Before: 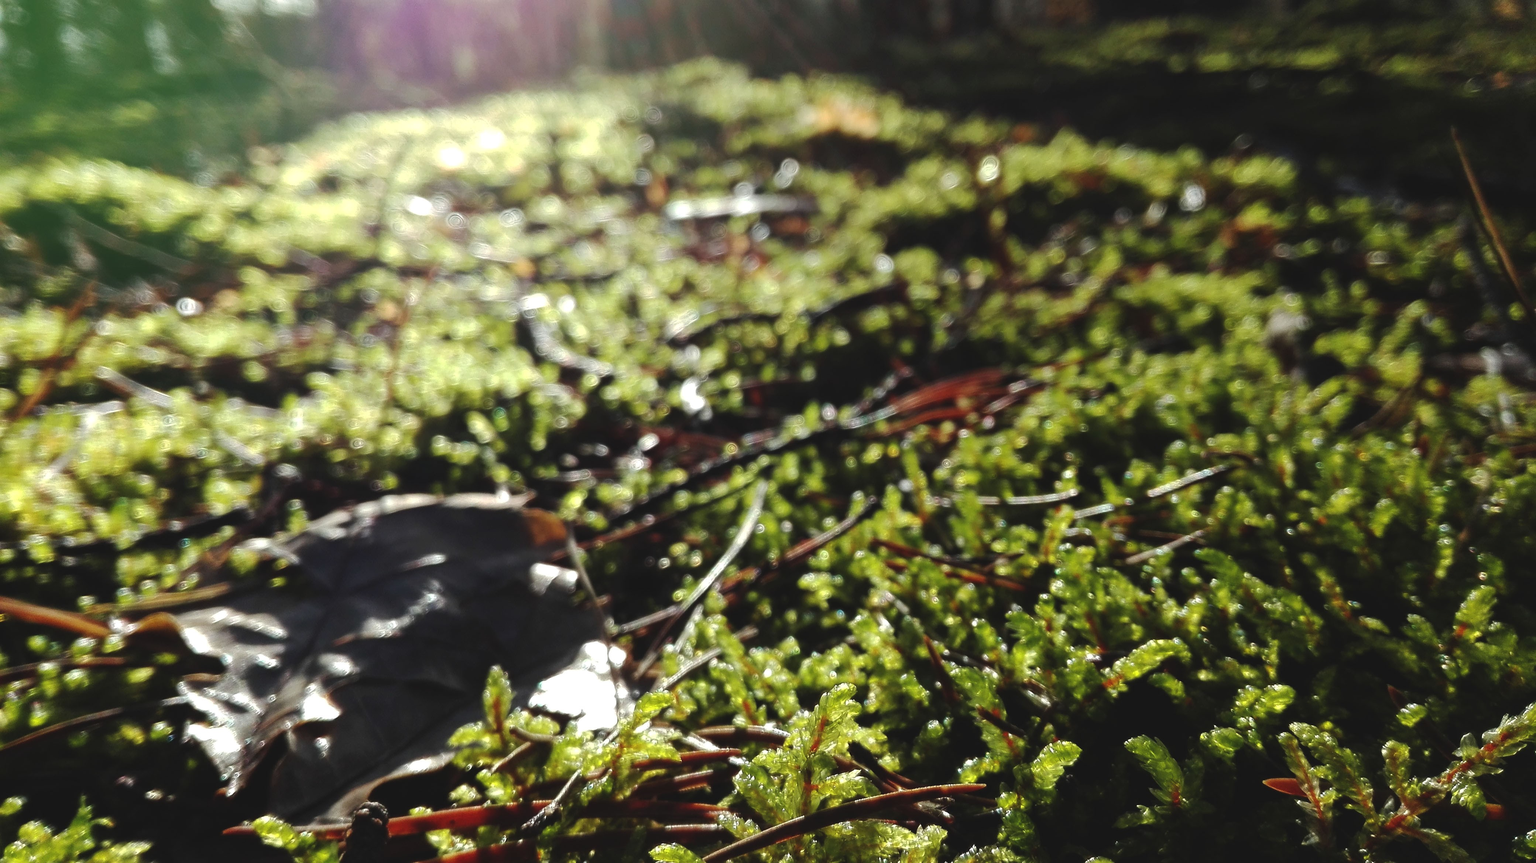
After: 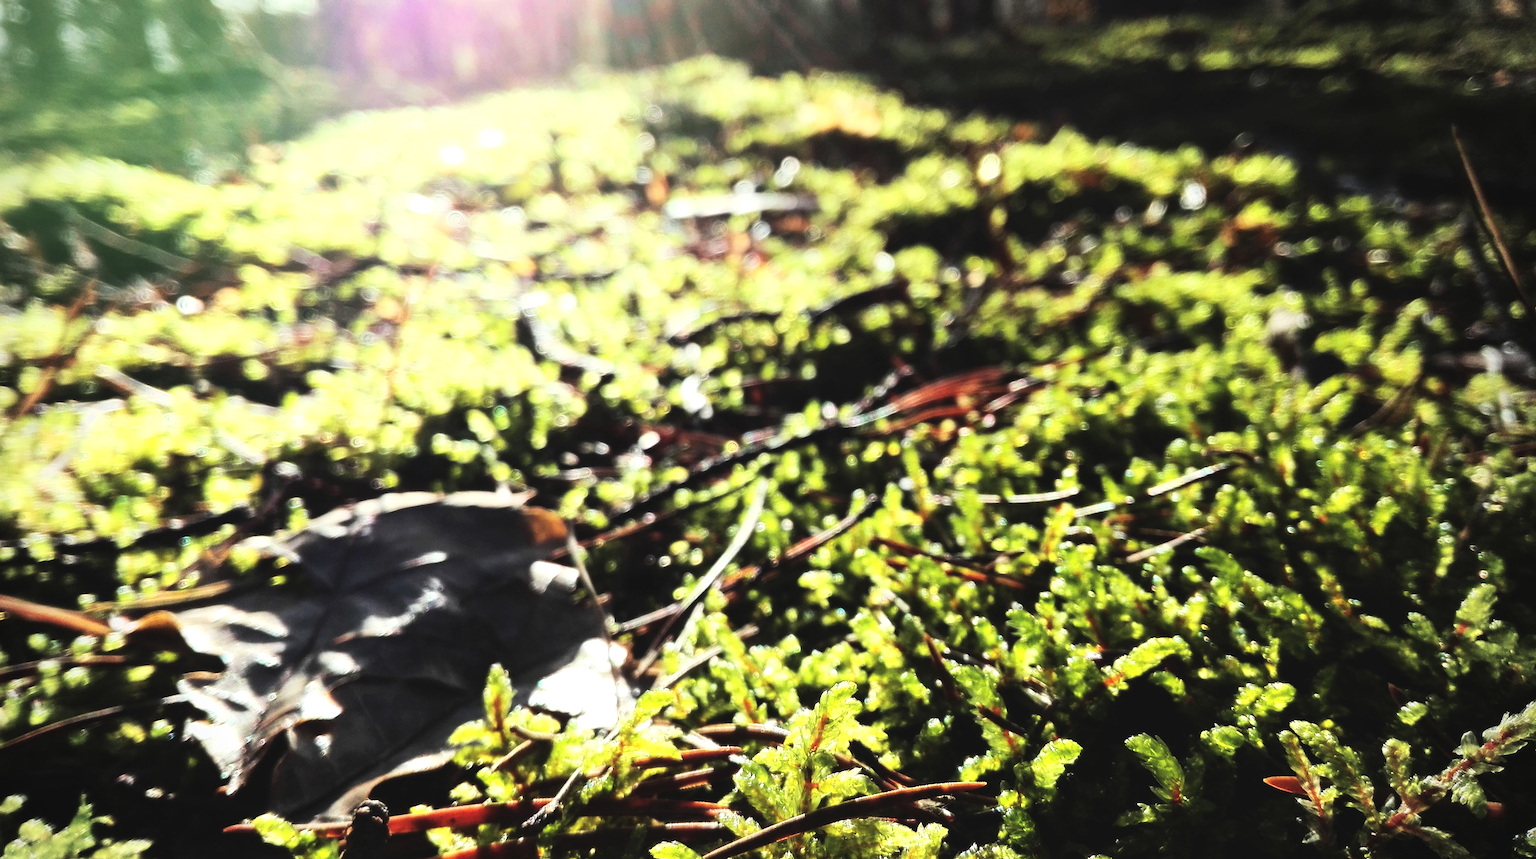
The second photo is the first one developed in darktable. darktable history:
base curve: curves: ch0 [(0, 0.003) (0.001, 0.002) (0.006, 0.004) (0.02, 0.022) (0.048, 0.086) (0.094, 0.234) (0.162, 0.431) (0.258, 0.629) (0.385, 0.8) (0.548, 0.918) (0.751, 0.988) (1, 1)], preserve colors average RGB
vignetting: on, module defaults
crop: top 0.248%, bottom 0.137%
